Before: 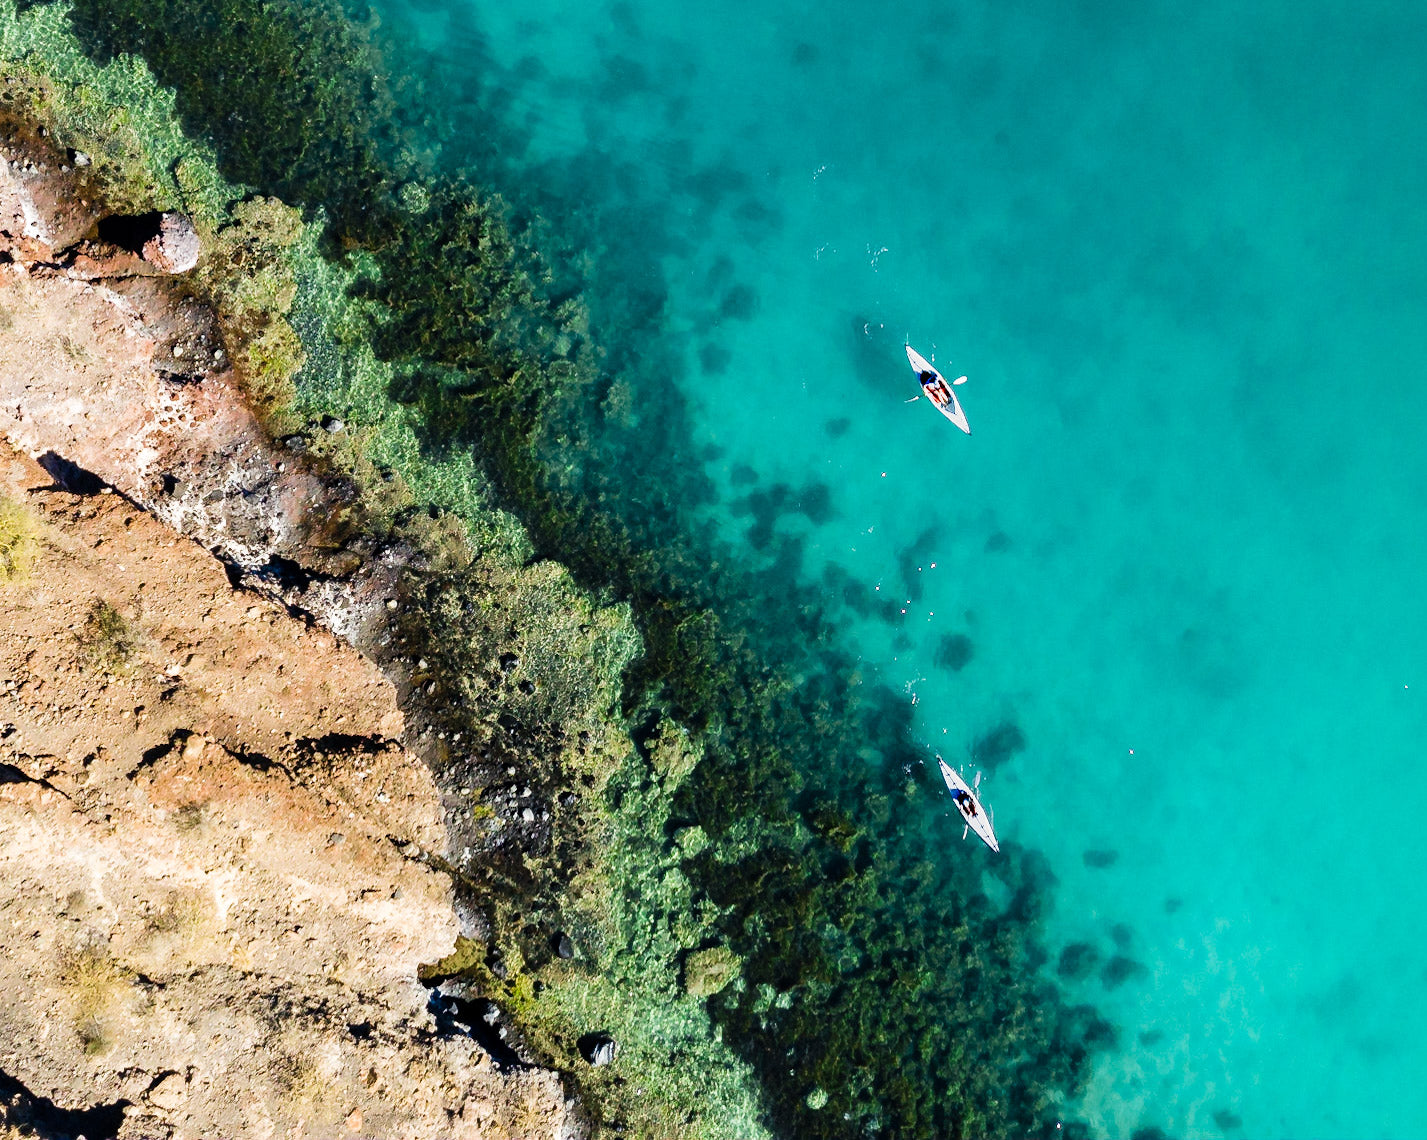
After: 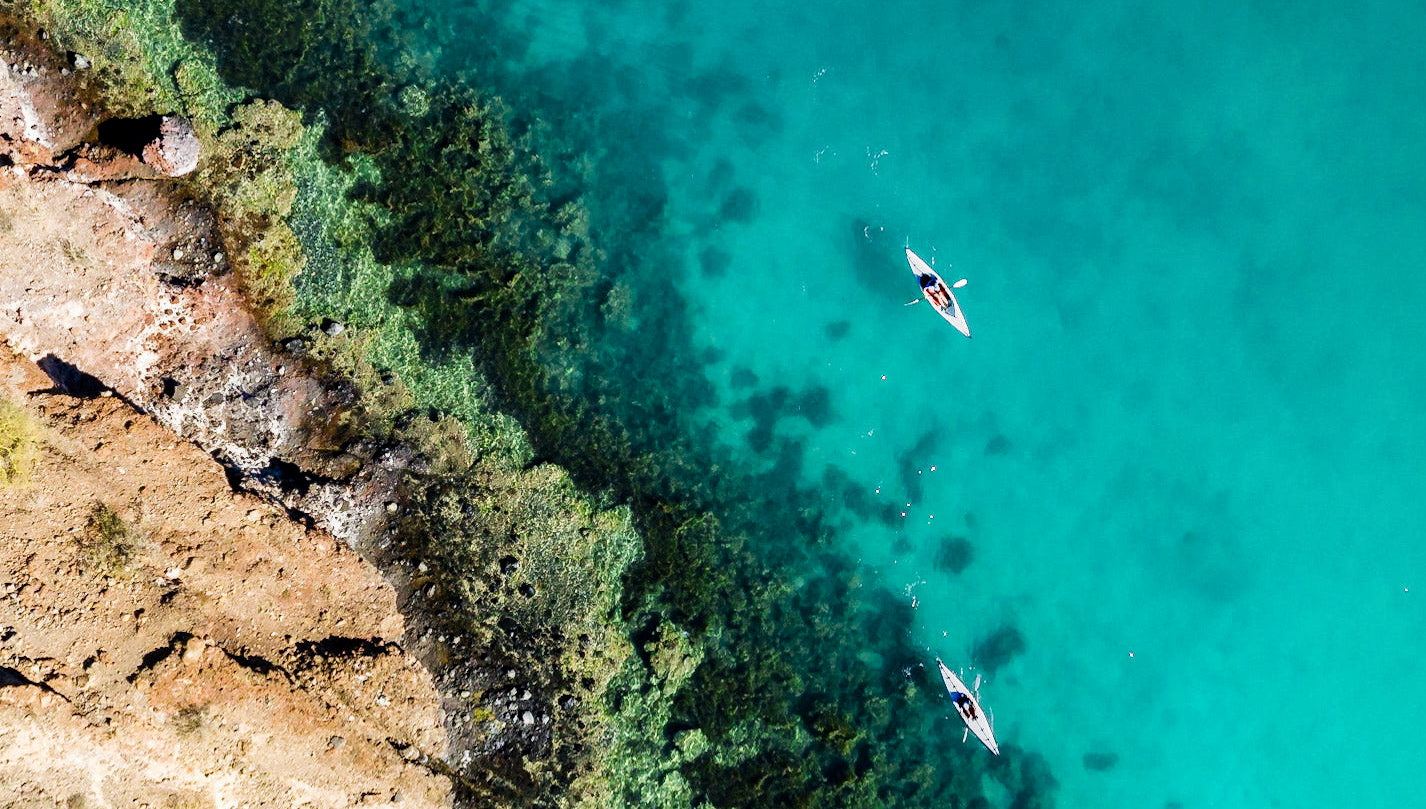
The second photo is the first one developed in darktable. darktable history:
local contrast: highlights 61%, shadows 104%, detail 106%, midtone range 0.53
crop and rotate: top 8.582%, bottom 20.404%
